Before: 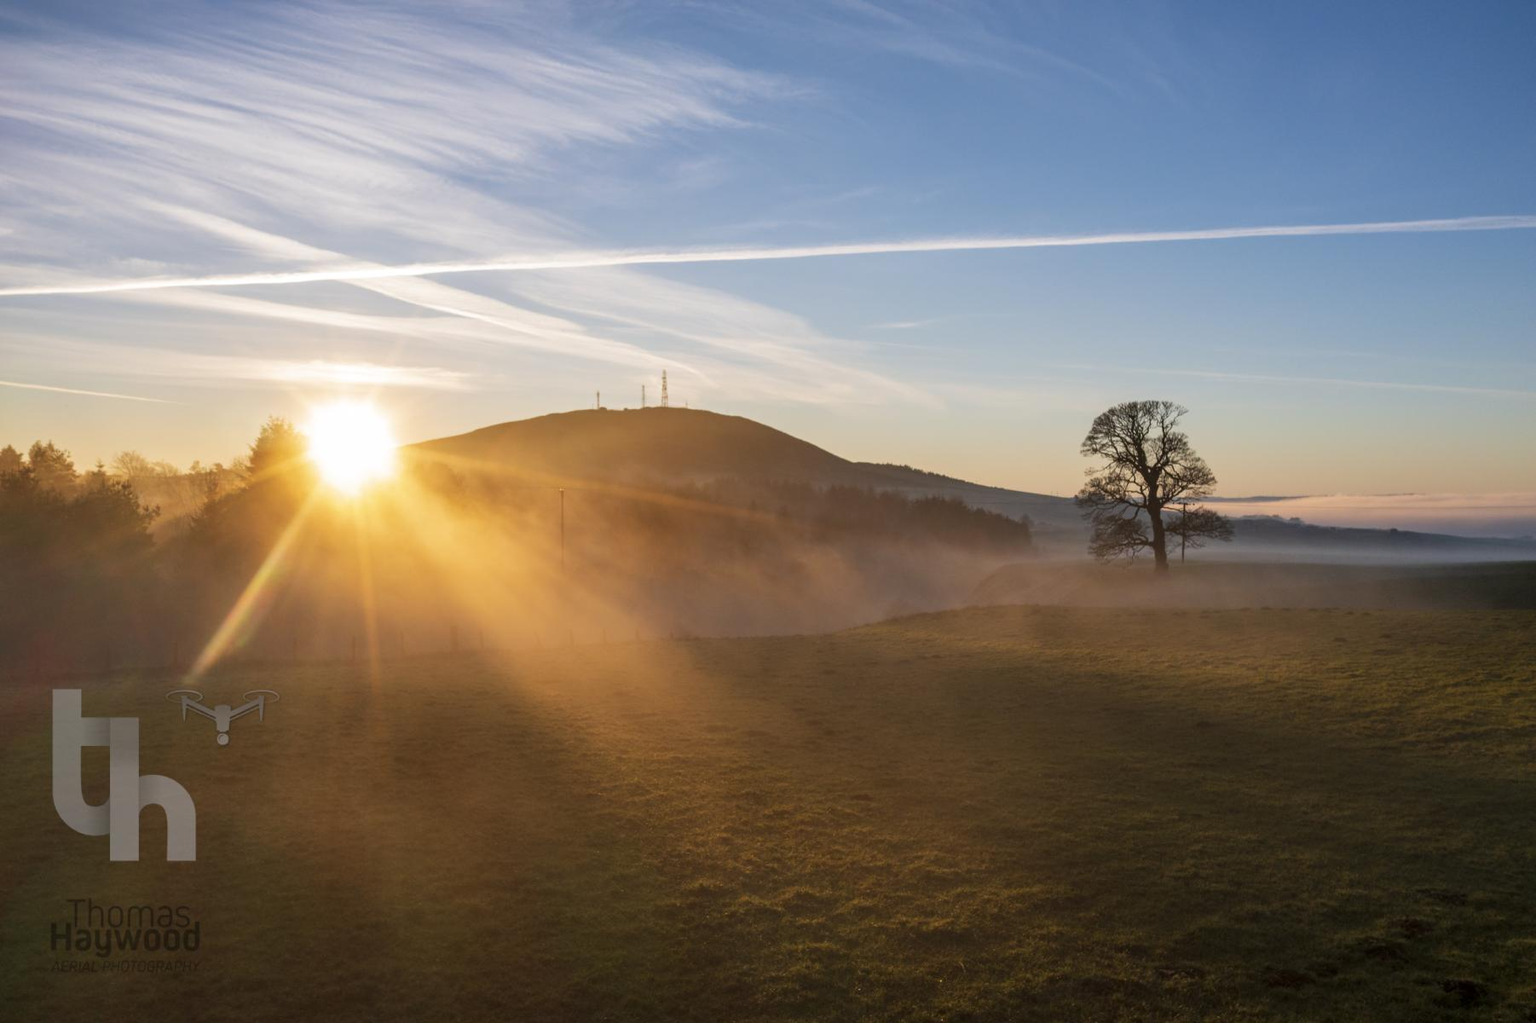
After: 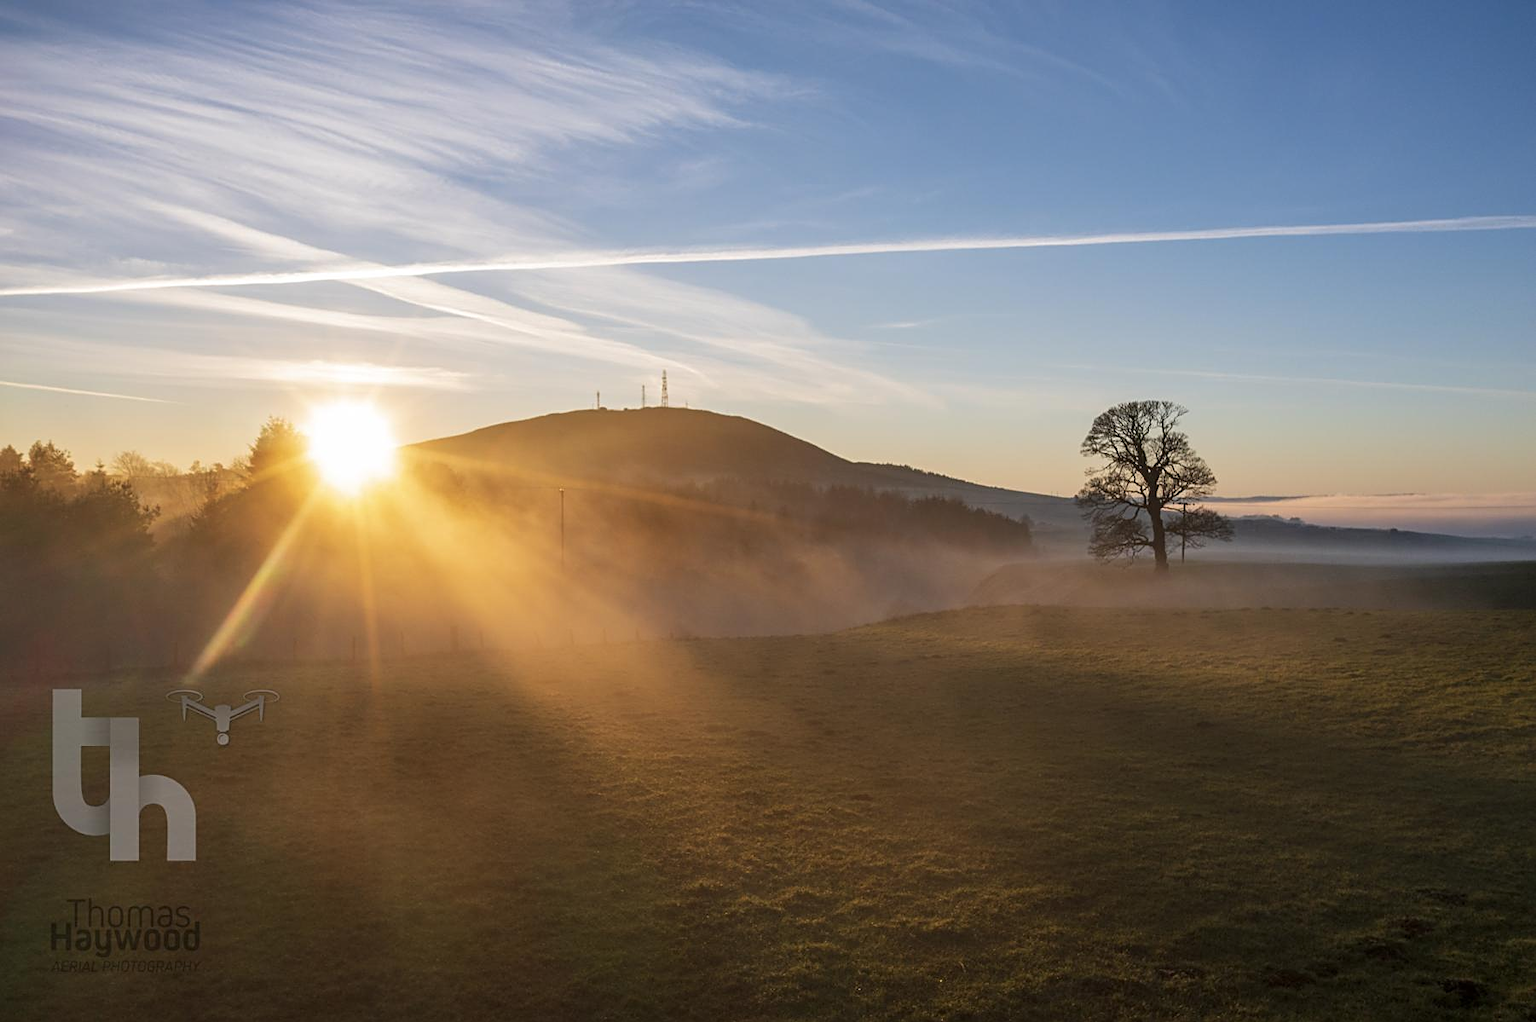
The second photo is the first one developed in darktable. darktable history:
color balance rgb: linear chroma grading › global chroma 1.5%, linear chroma grading › mid-tones -1%, perceptual saturation grading › global saturation -3%, perceptual saturation grading › shadows -2%
sharpen: on, module defaults
